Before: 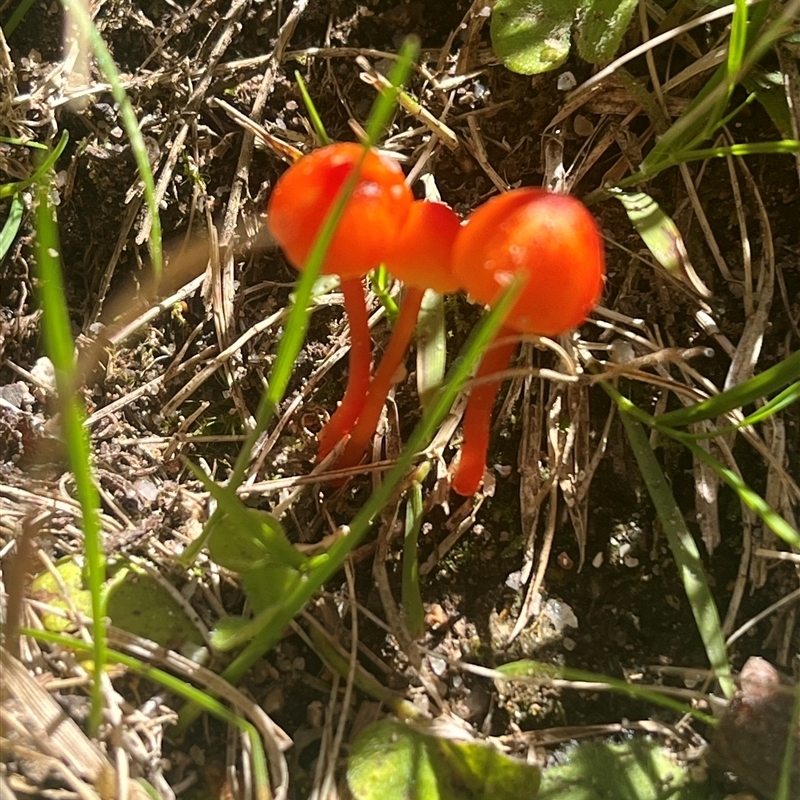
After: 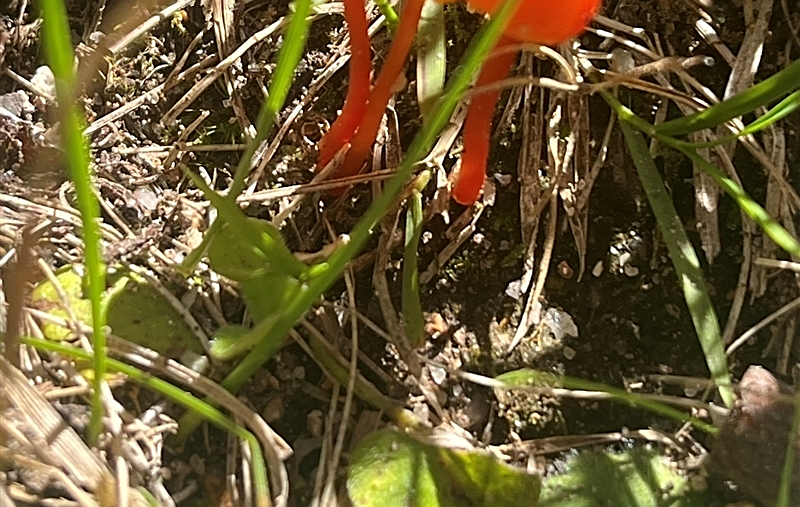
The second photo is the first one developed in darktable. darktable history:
sharpen: on, module defaults
crop and rotate: top 36.552%
